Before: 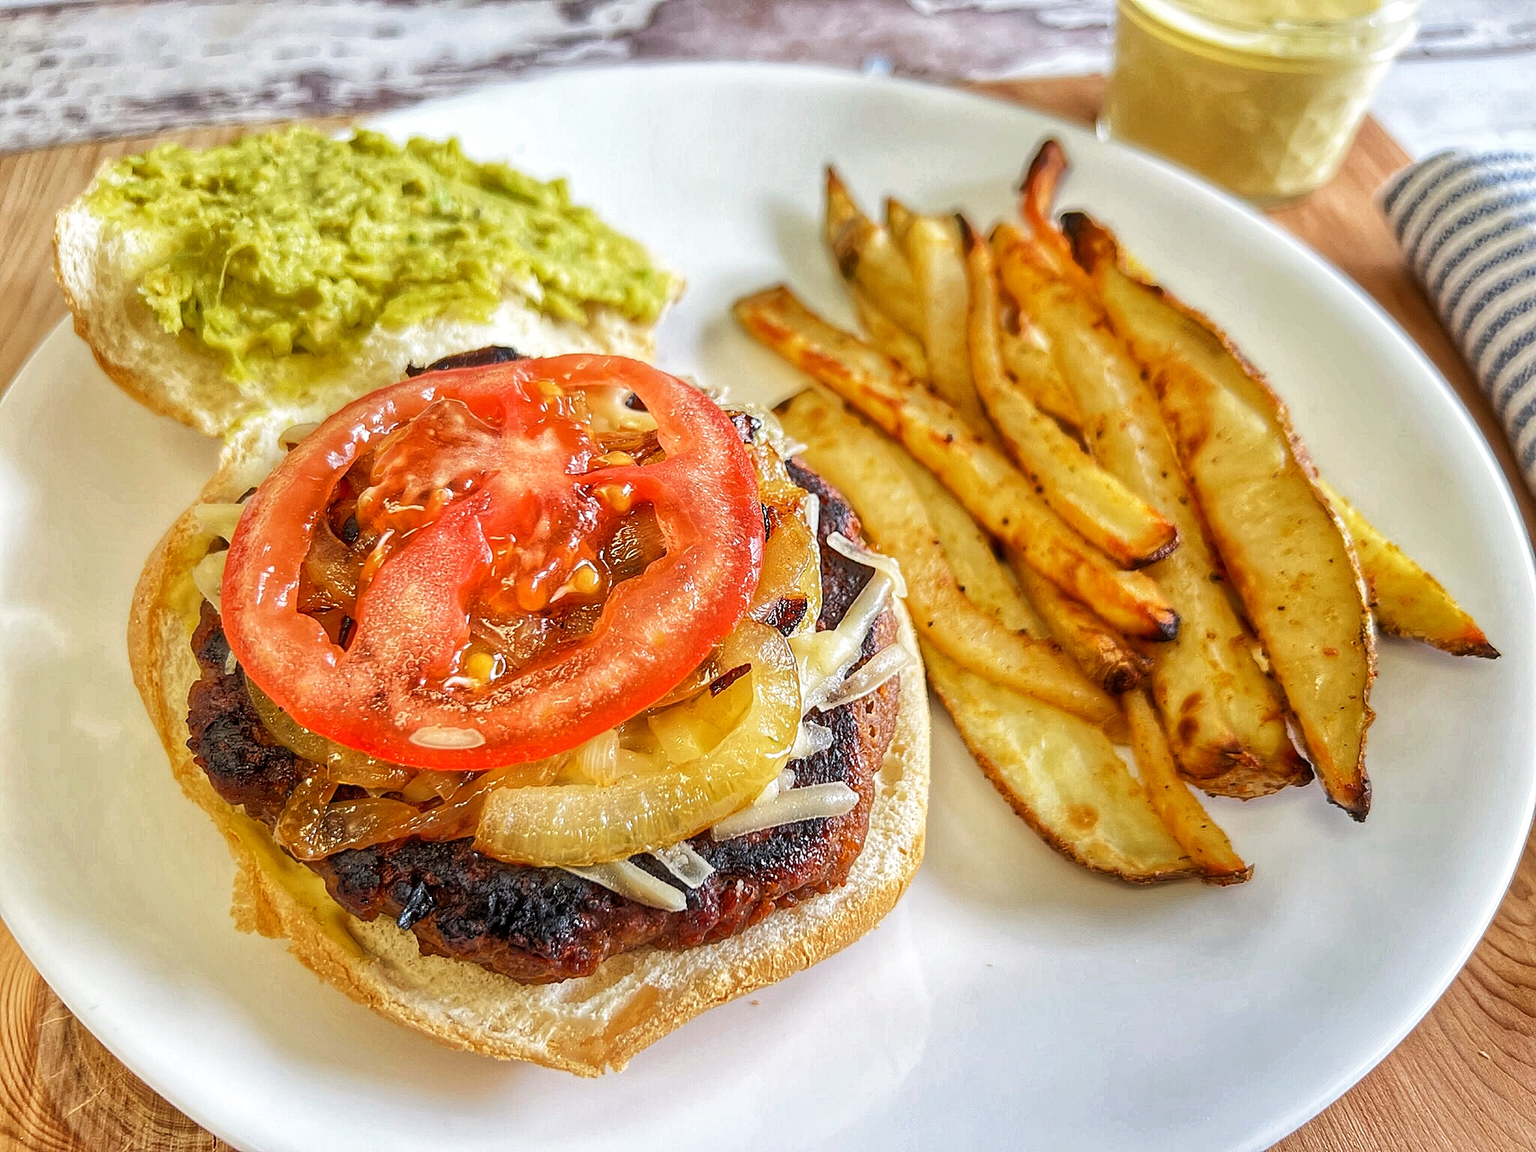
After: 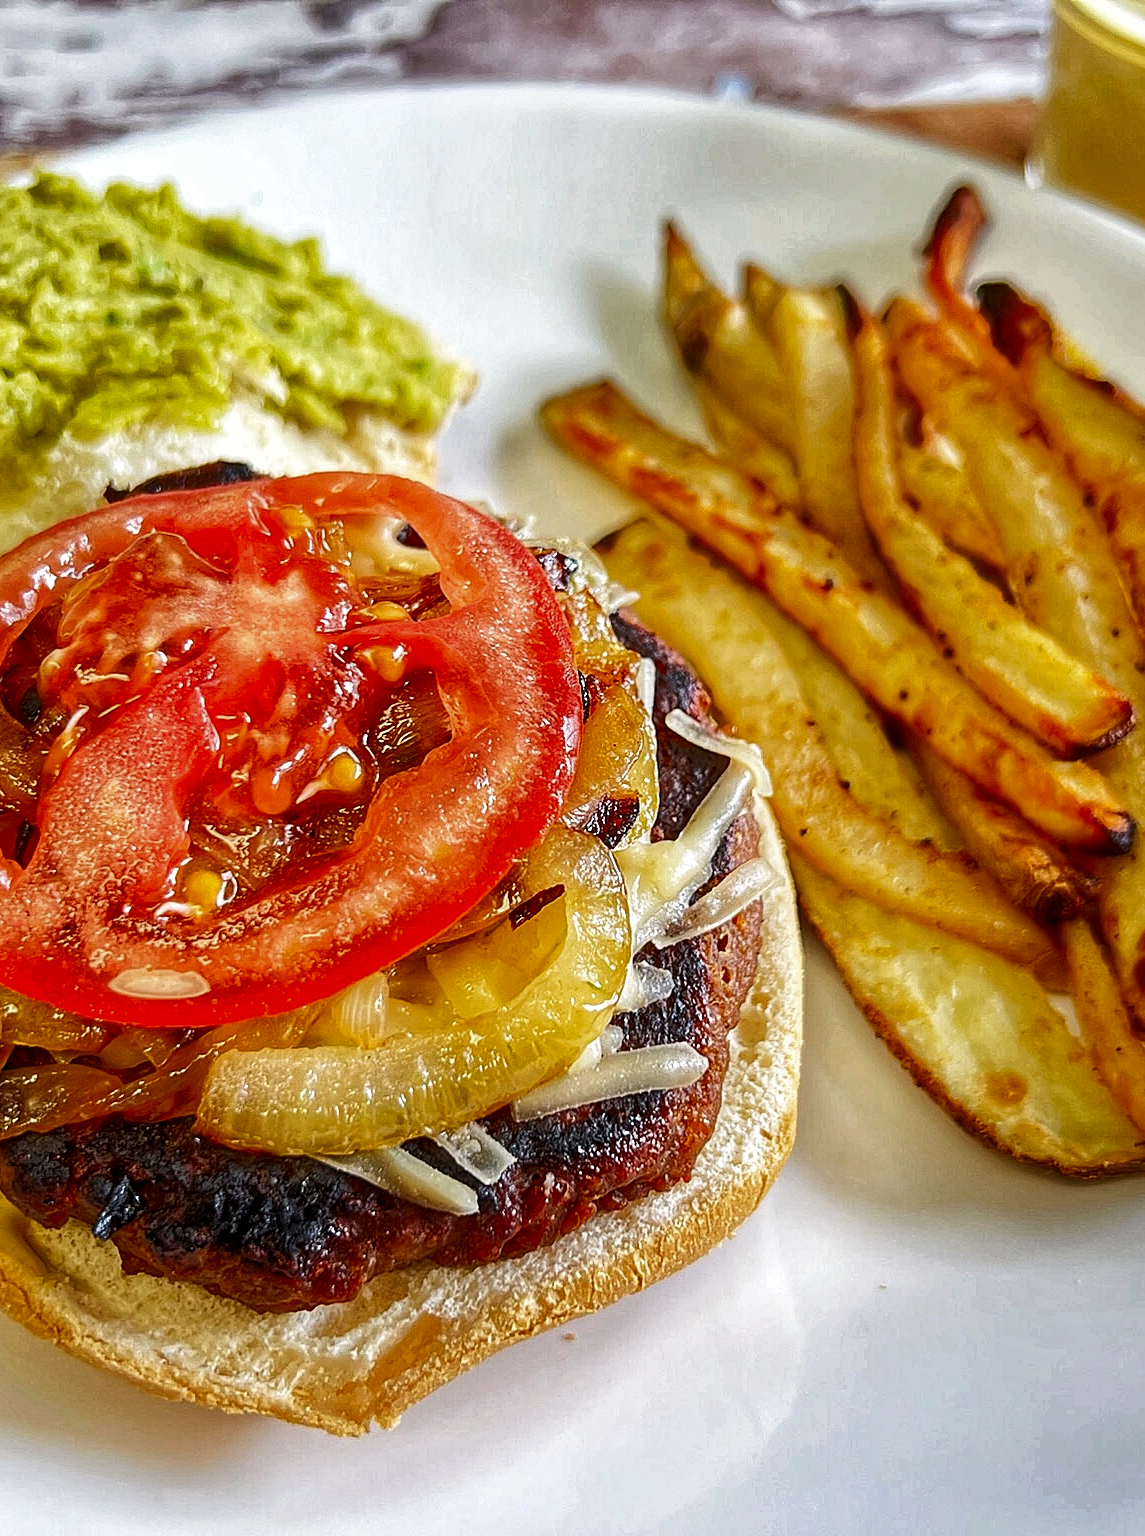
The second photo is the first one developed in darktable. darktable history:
contrast brightness saturation: brightness -0.2, saturation 0.076
crop: left 21.356%, right 22.704%
